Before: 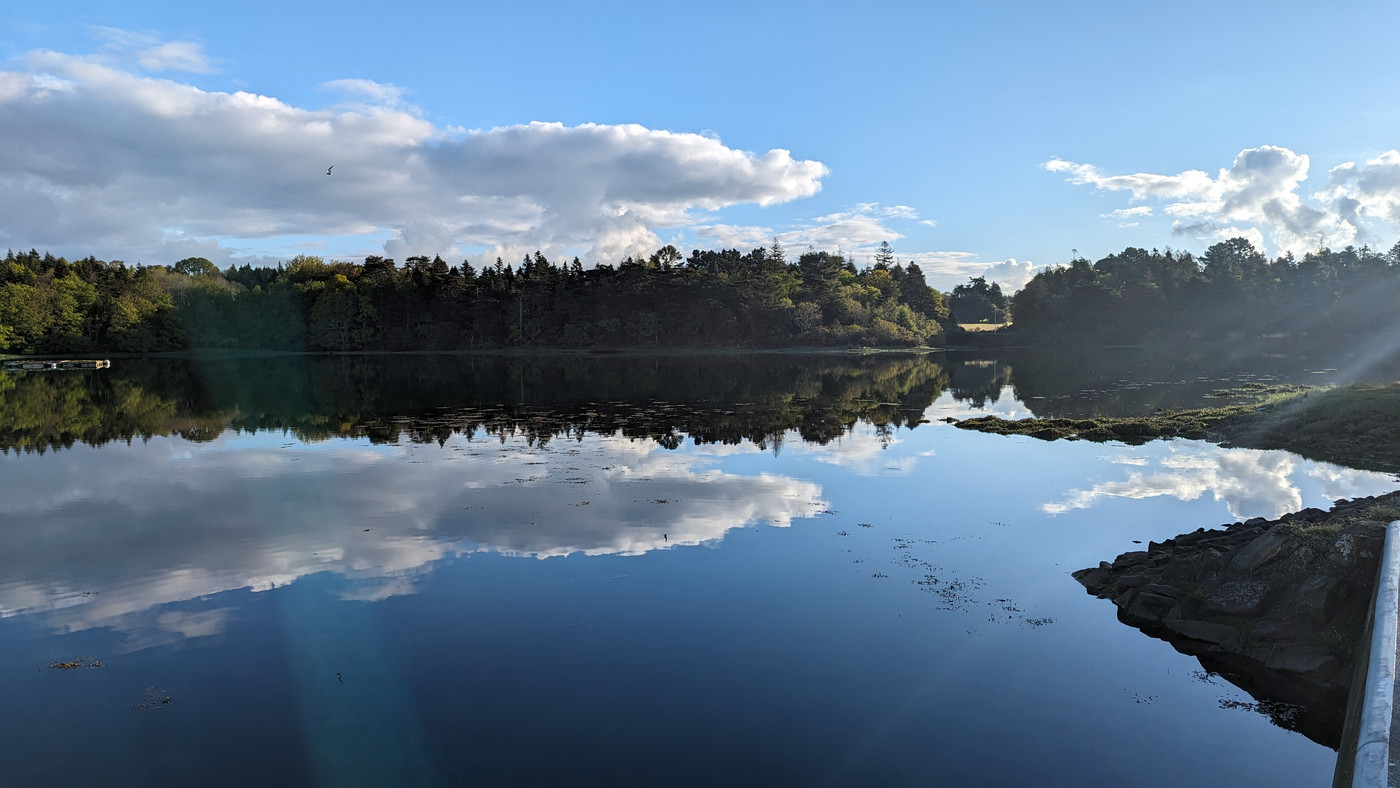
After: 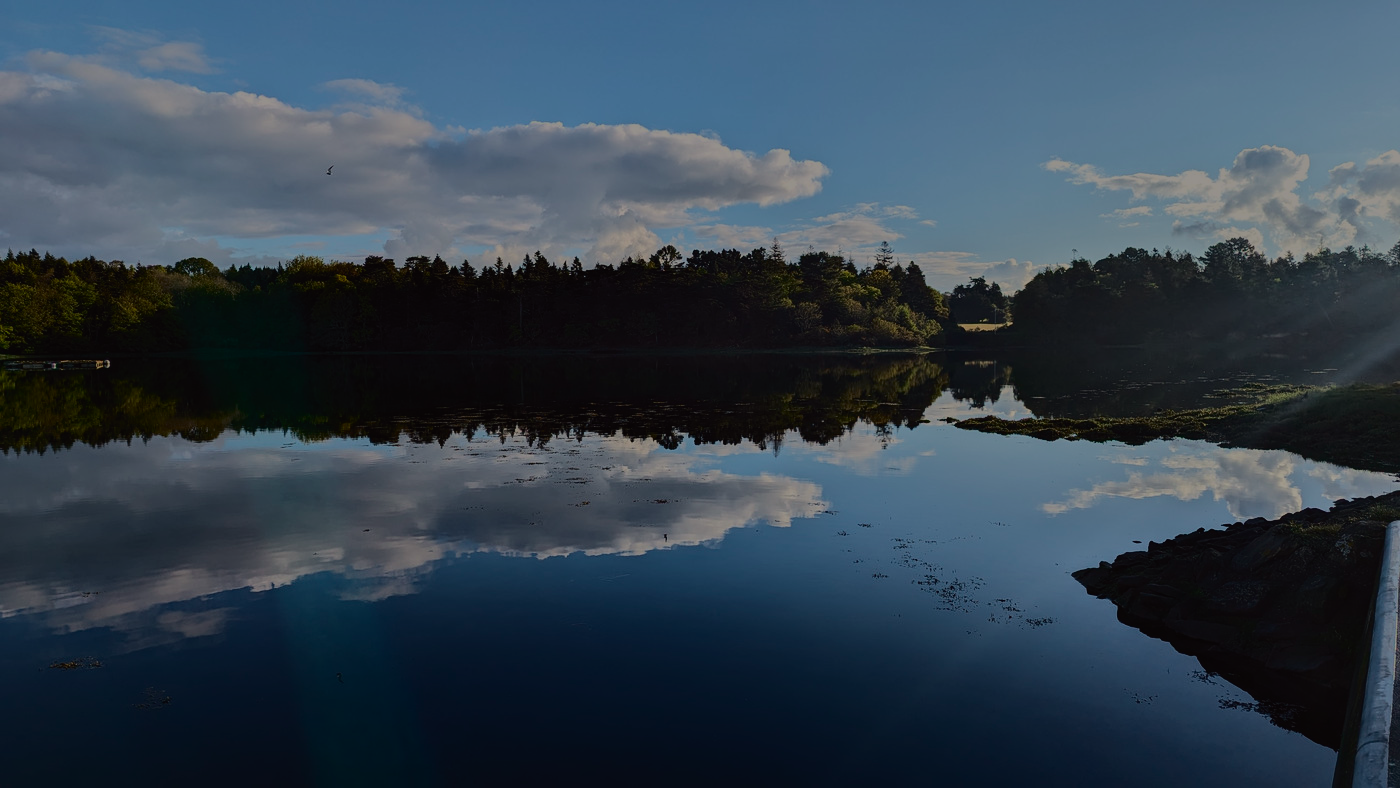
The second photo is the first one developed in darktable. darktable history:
color calibration: output colorfulness [0, 0.315, 0, 0], x 0.341, y 0.355, temperature 5166 K
tone curve: curves: ch0 [(0, 0.013) (0.117, 0.081) (0.257, 0.259) (0.408, 0.45) (0.611, 0.64) (0.81, 0.857) (1, 1)]; ch1 [(0, 0) (0.287, 0.198) (0.501, 0.506) (0.56, 0.584) (0.715, 0.741) (0.976, 0.992)]; ch2 [(0, 0) (0.369, 0.362) (0.5, 0.5) (0.537, 0.547) (0.59, 0.603) (0.681, 0.754) (1, 1)], color space Lab, independent channels, preserve colors none
tone equalizer: -8 EV -2 EV, -7 EV -2 EV, -6 EV -2 EV, -5 EV -2 EV, -4 EV -2 EV, -3 EV -2 EV, -2 EV -2 EV, -1 EV -1.63 EV, +0 EV -2 EV
